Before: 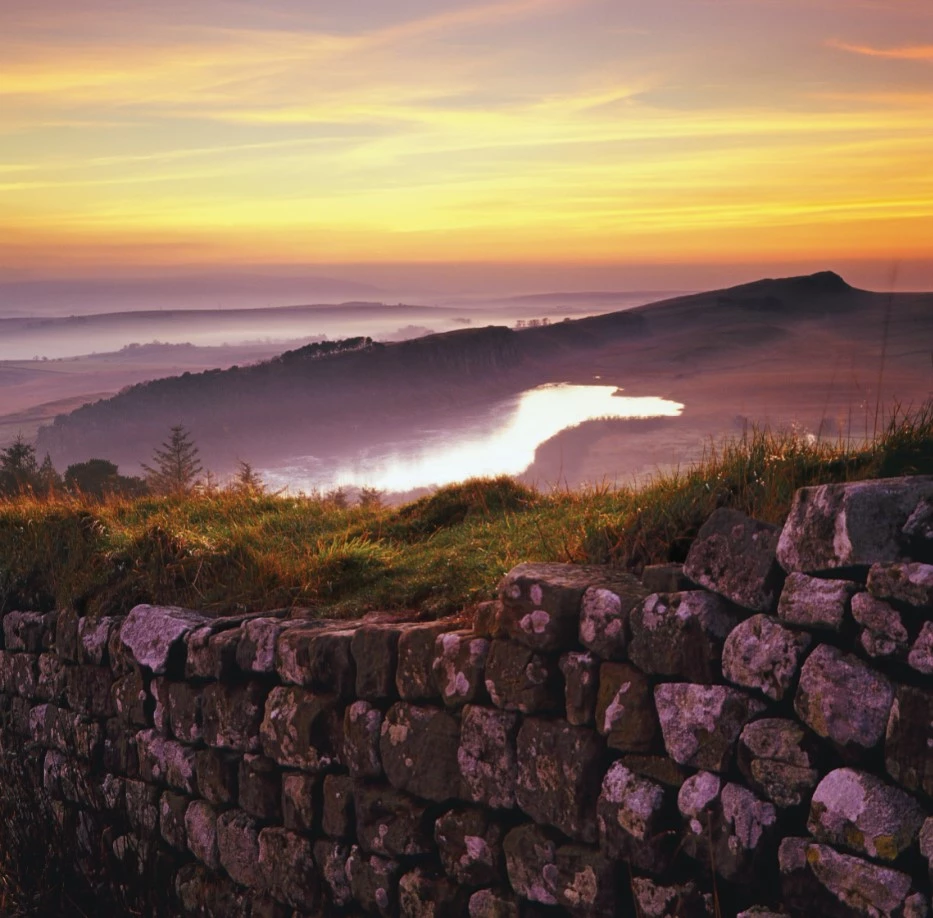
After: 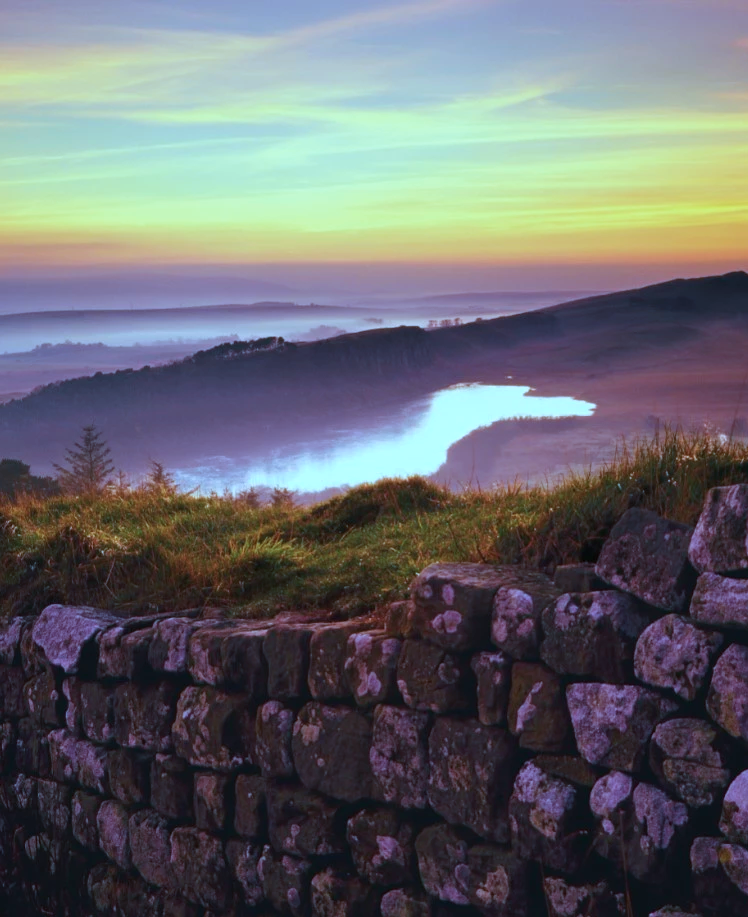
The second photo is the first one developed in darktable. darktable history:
crop and rotate: left 9.597%, right 10.195%
color correction: highlights a* -11.71, highlights b* -15.58
velvia: strength 27%
white balance: red 0.926, green 1.003, blue 1.133
